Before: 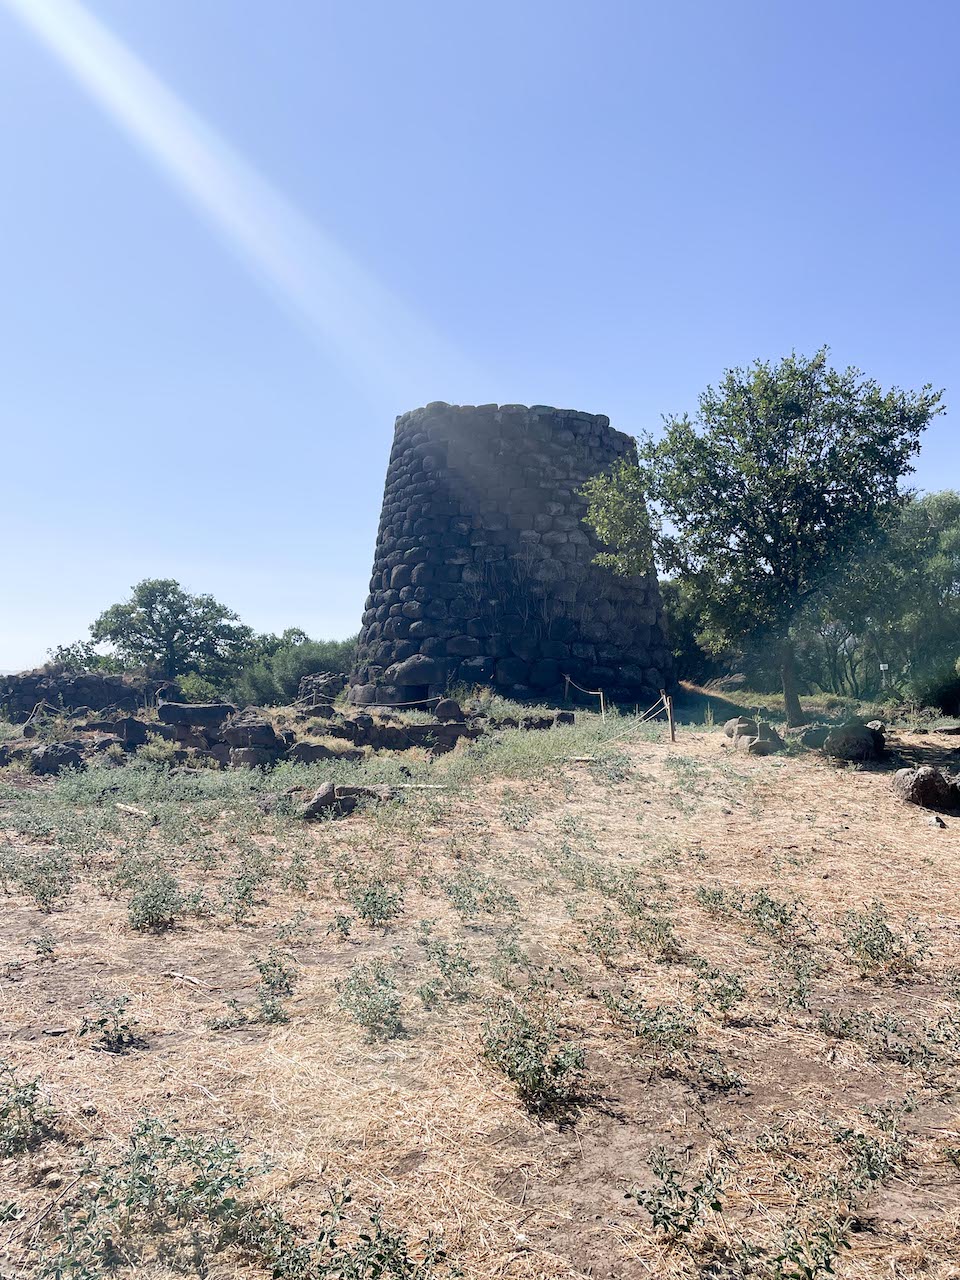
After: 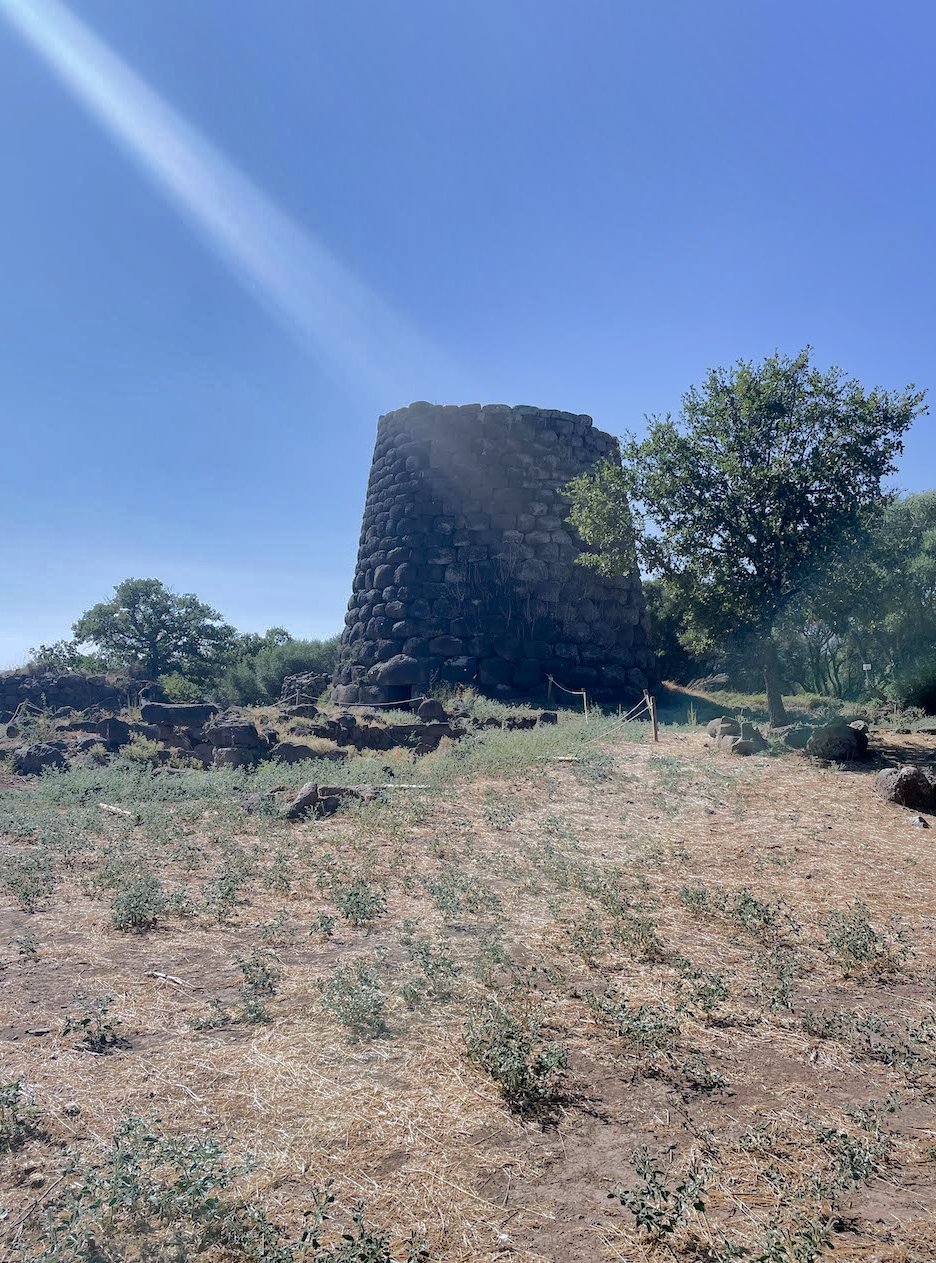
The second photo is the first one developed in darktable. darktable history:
crop and rotate: left 1.774%, right 0.633%, bottom 1.28%
shadows and highlights: shadows -19.91, highlights -73.15
white balance: red 0.974, blue 1.044
